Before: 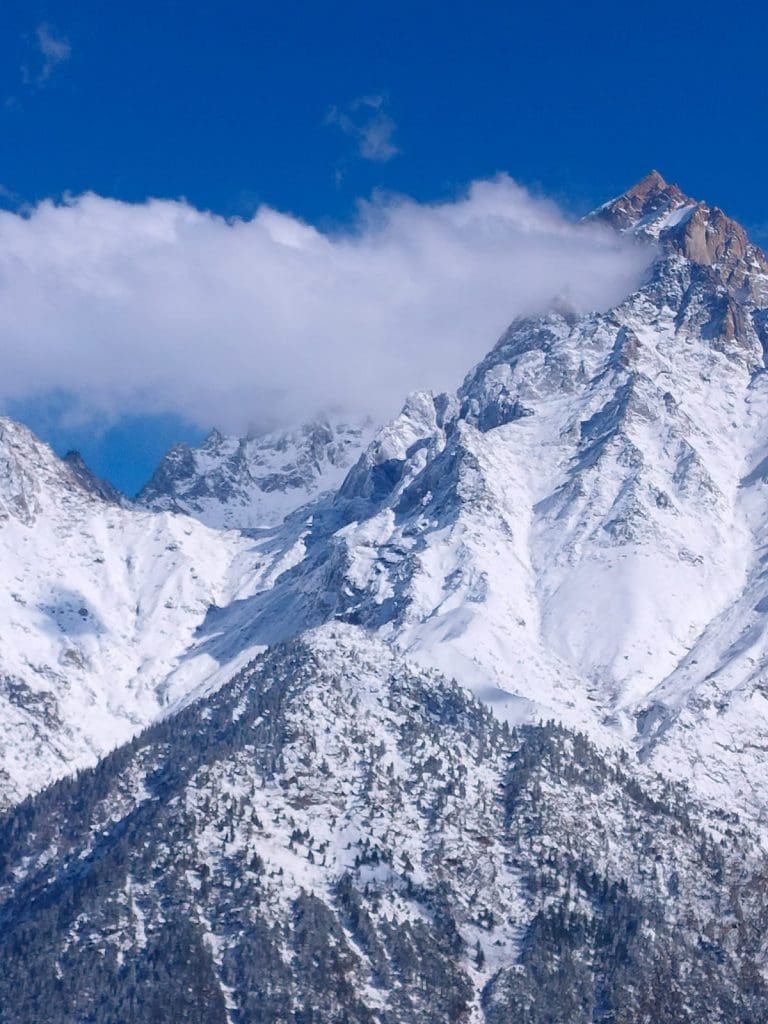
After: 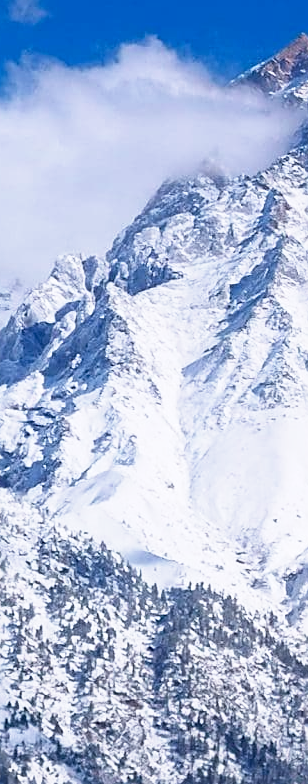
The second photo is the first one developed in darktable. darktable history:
sharpen: on, module defaults
crop: left 45.721%, top 13.393%, right 14.118%, bottom 10.01%
base curve: curves: ch0 [(0, 0) (0.579, 0.807) (1, 1)], preserve colors none
